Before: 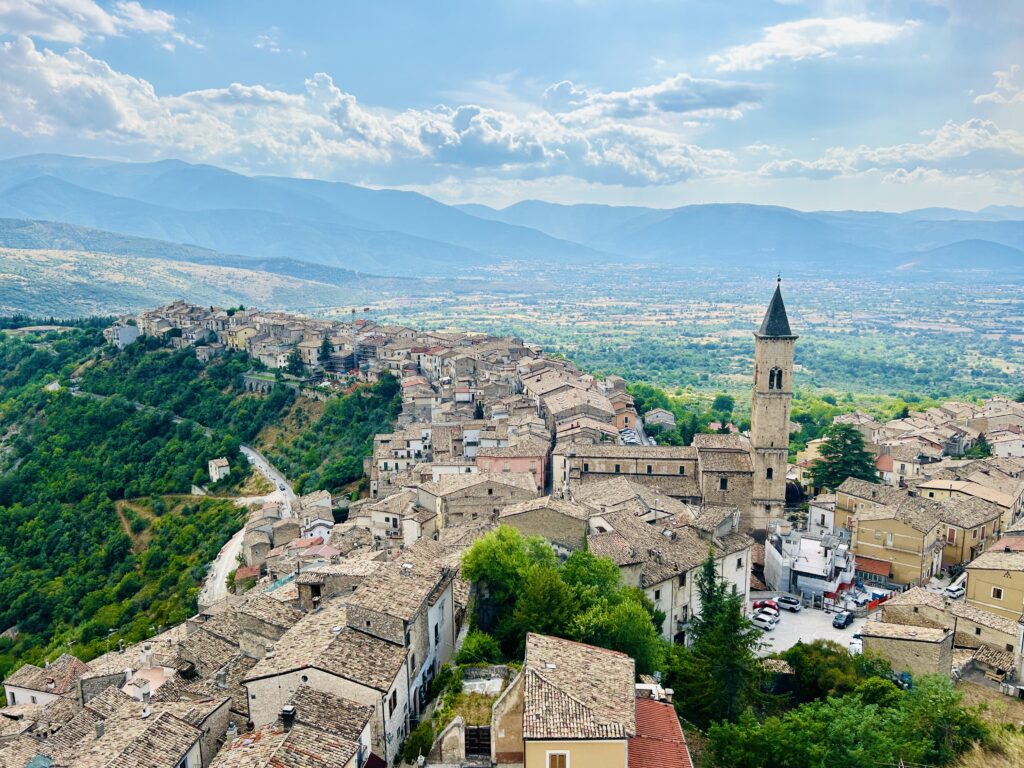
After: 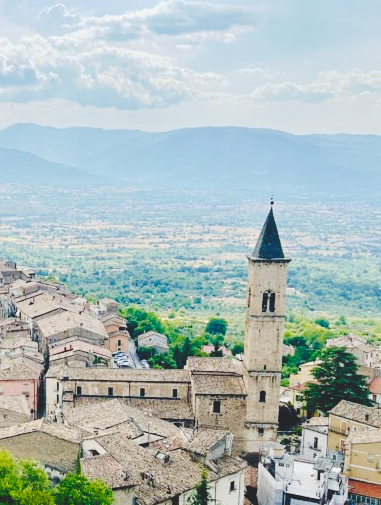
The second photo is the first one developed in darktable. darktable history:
tone curve: curves: ch0 [(0, 0) (0.003, 0.14) (0.011, 0.141) (0.025, 0.141) (0.044, 0.142) (0.069, 0.146) (0.1, 0.151) (0.136, 0.16) (0.177, 0.182) (0.224, 0.214) (0.277, 0.272) (0.335, 0.35) (0.399, 0.453) (0.468, 0.548) (0.543, 0.634) (0.623, 0.715) (0.709, 0.778) (0.801, 0.848) (0.898, 0.902) (1, 1)], preserve colors none
crop and rotate: left 49.585%, top 10.087%, right 13.201%, bottom 24.086%
